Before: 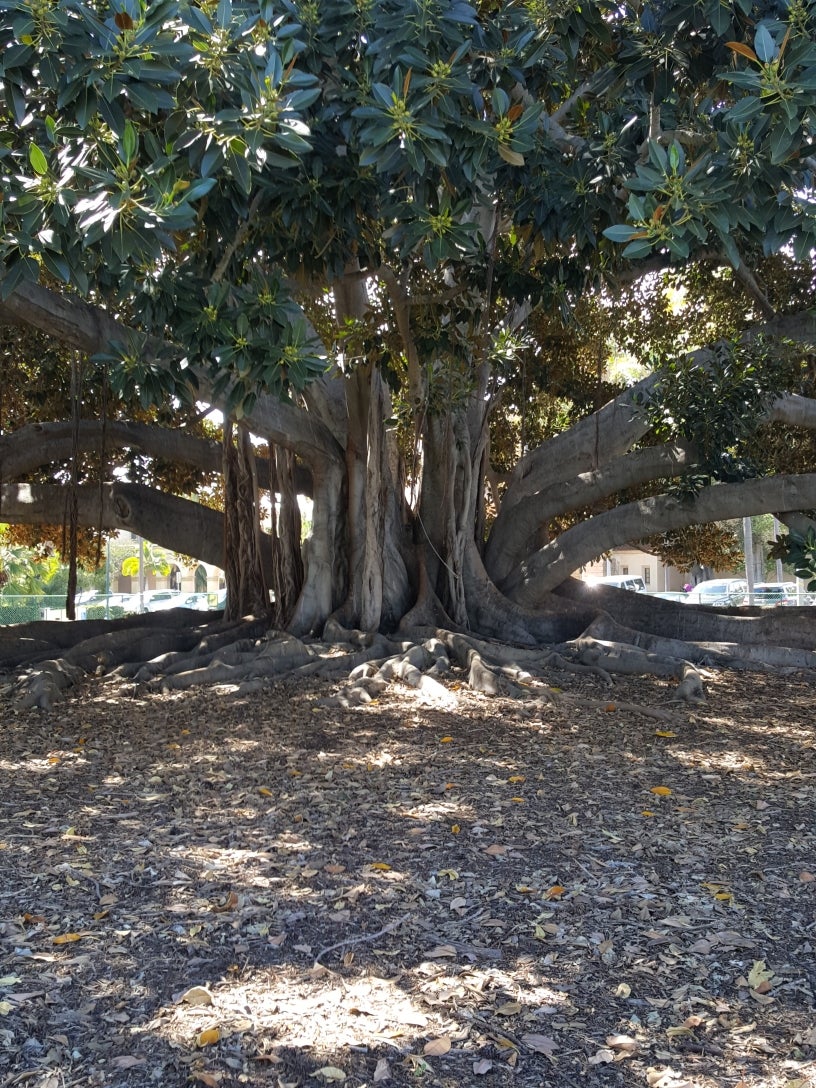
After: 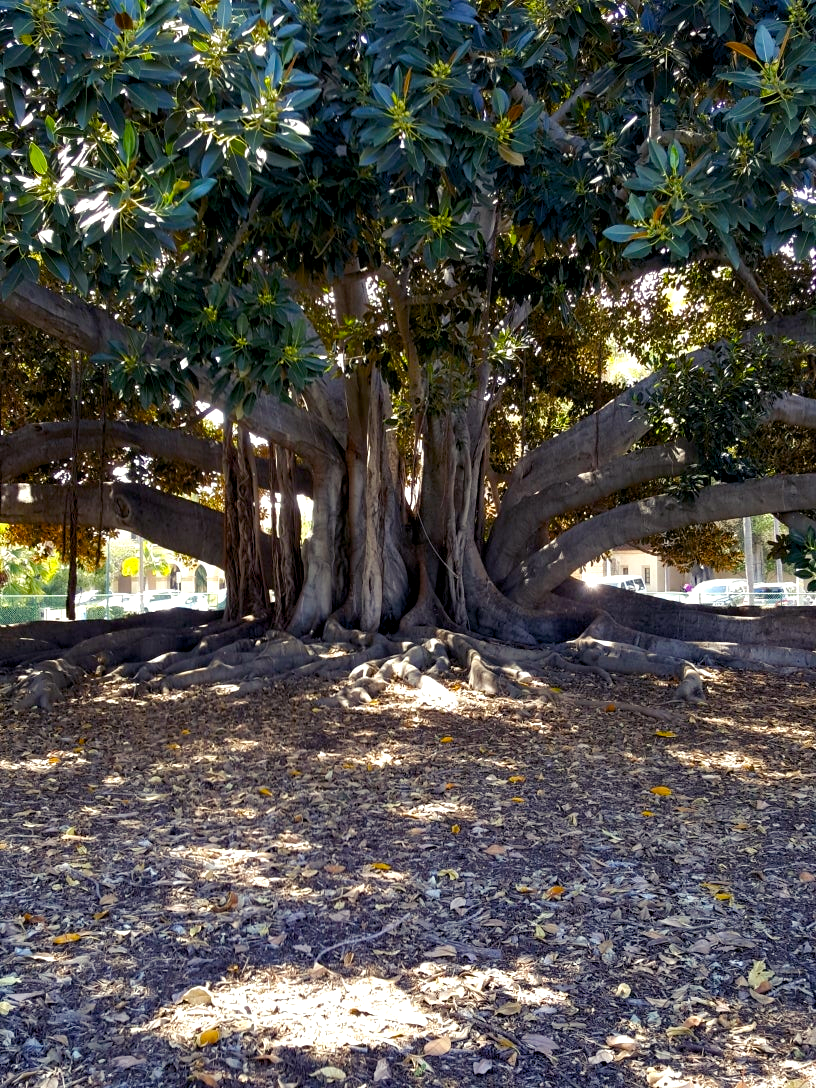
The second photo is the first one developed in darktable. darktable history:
color balance rgb: shadows lift › luminance -21.66%, shadows lift › chroma 6.57%, shadows lift › hue 270°, power › chroma 0.68%, power › hue 60°, highlights gain › luminance 6.08%, highlights gain › chroma 1.33%, highlights gain › hue 90°, global offset › luminance -0.87%, perceptual saturation grading › global saturation 26.86%, perceptual saturation grading › highlights -28.39%, perceptual saturation grading › mid-tones 15.22%, perceptual saturation grading › shadows 33.98%, perceptual brilliance grading › highlights 10%, perceptual brilliance grading › mid-tones 5%
